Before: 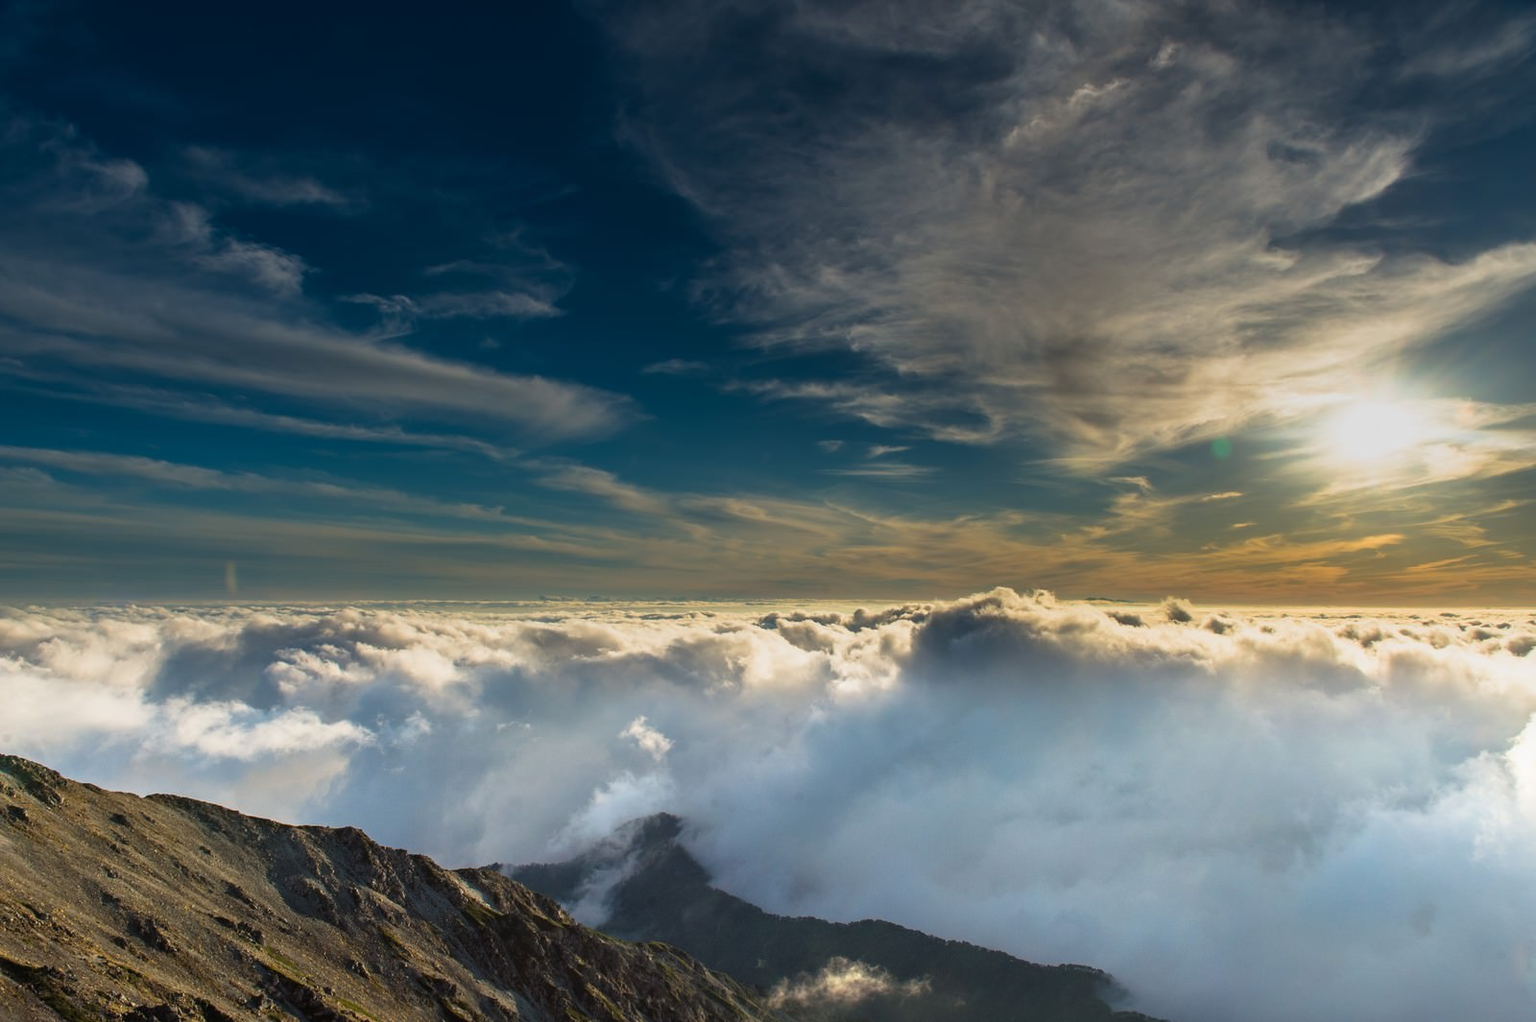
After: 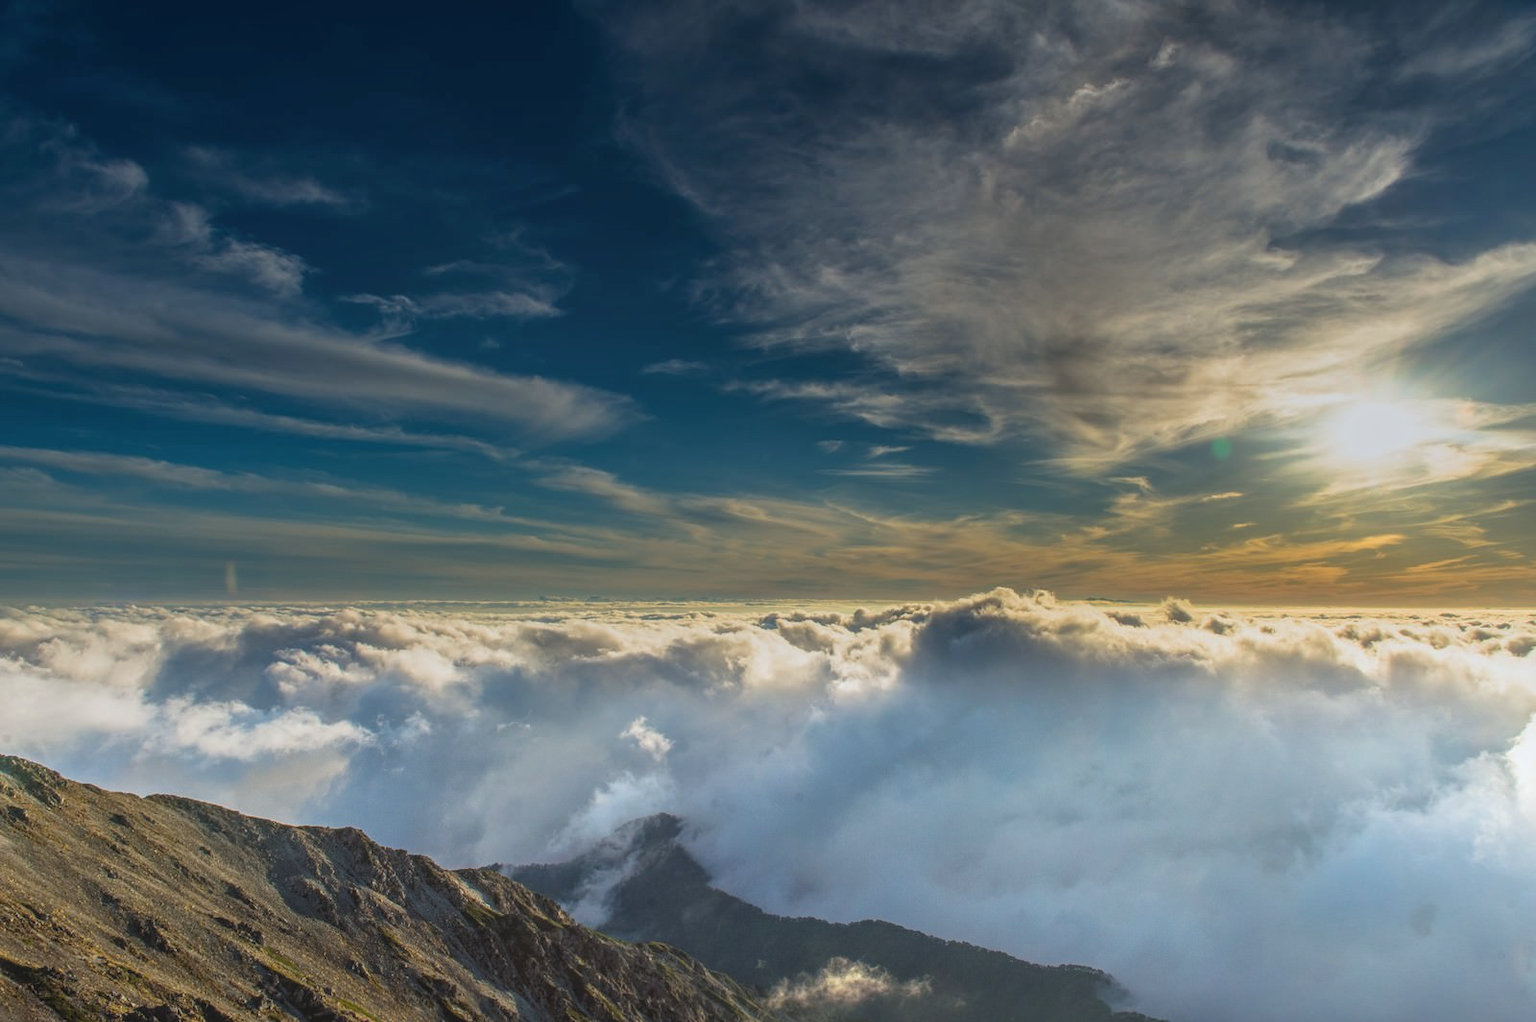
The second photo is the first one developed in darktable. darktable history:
local contrast: highlights 73%, shadows 15%, midtone range 0.197
white balance: red 0.982, blue 1.018
